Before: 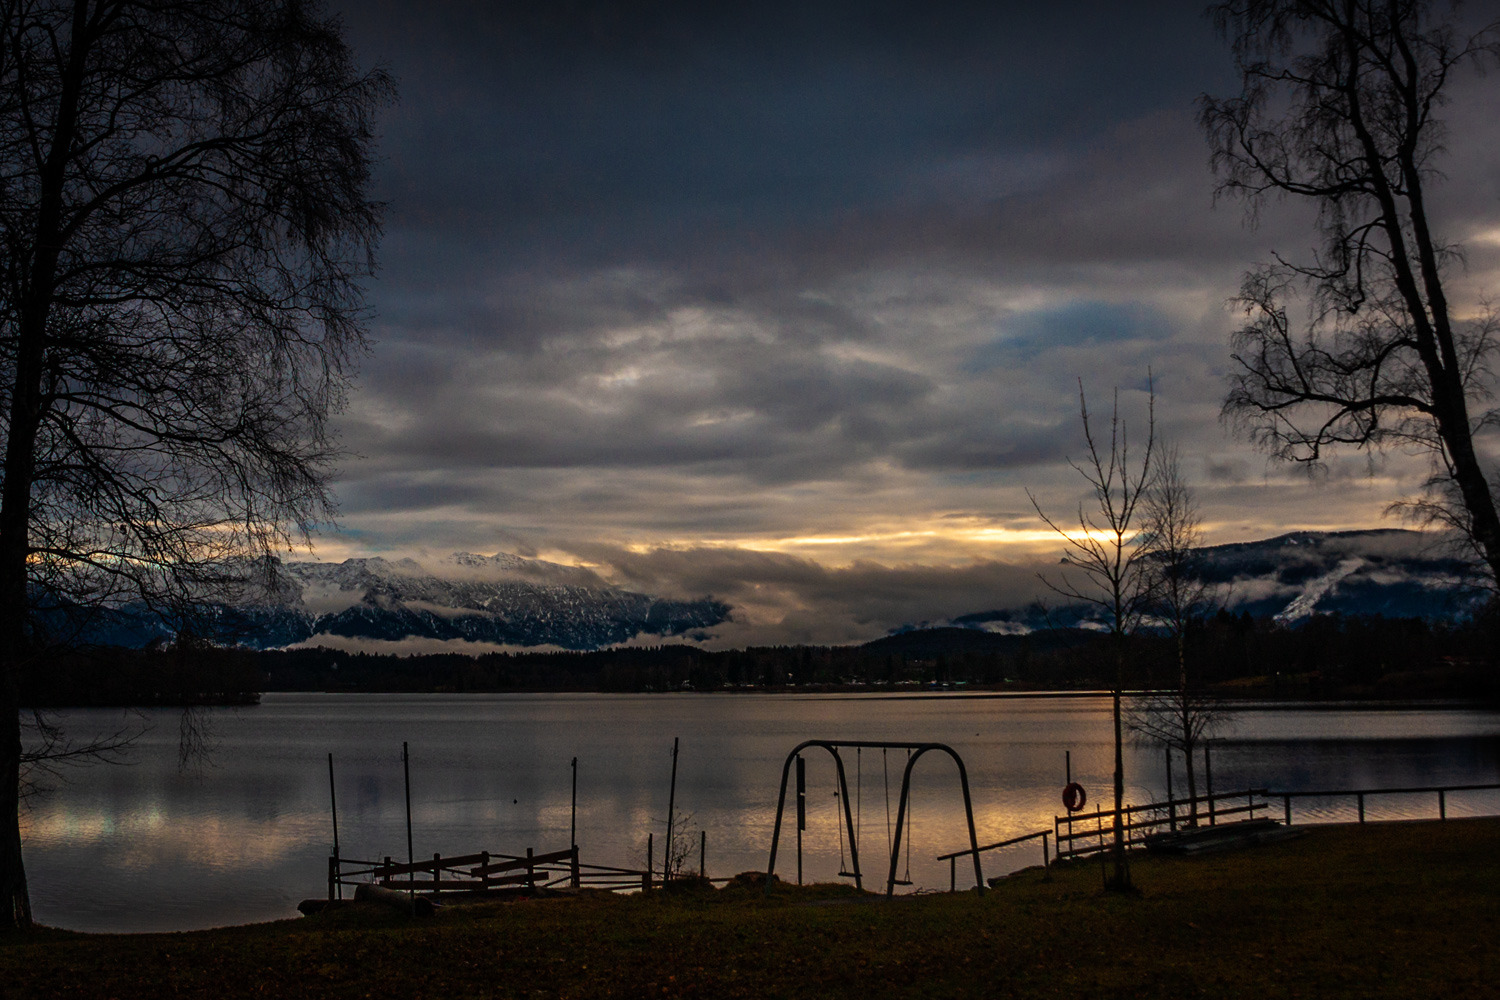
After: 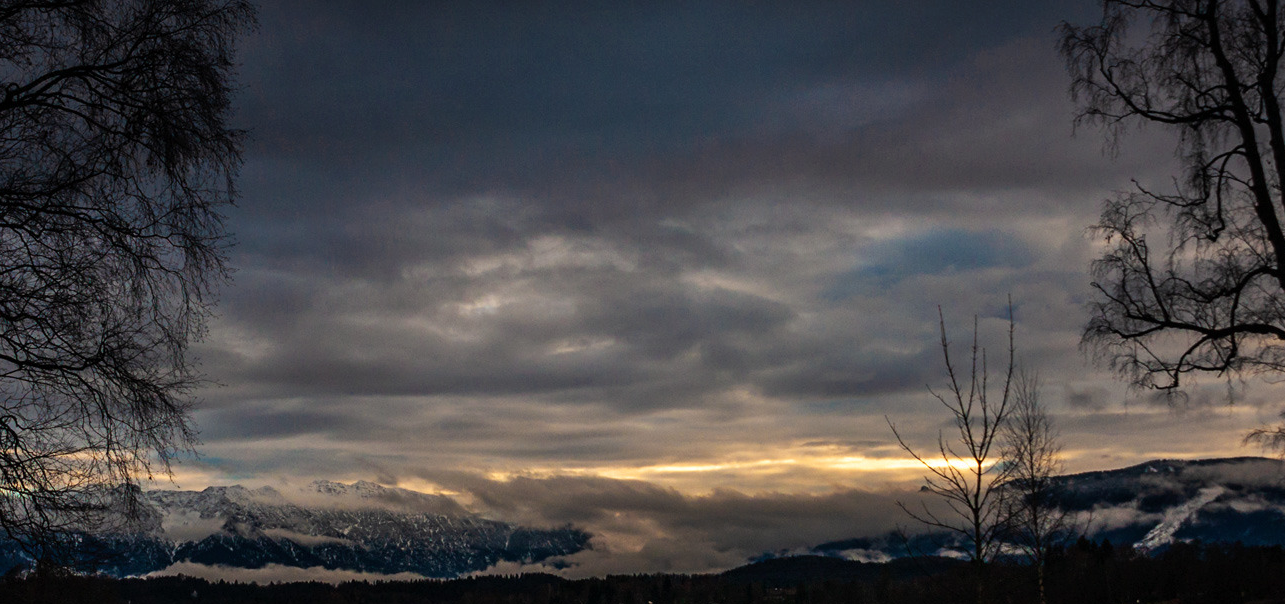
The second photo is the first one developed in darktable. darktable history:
shadows and highlights: shadows 25, highlights -48, soften with gaussian
crop and rotate: left 9.345%, top 7.22%, right 4.982%, bottom 32.331%
